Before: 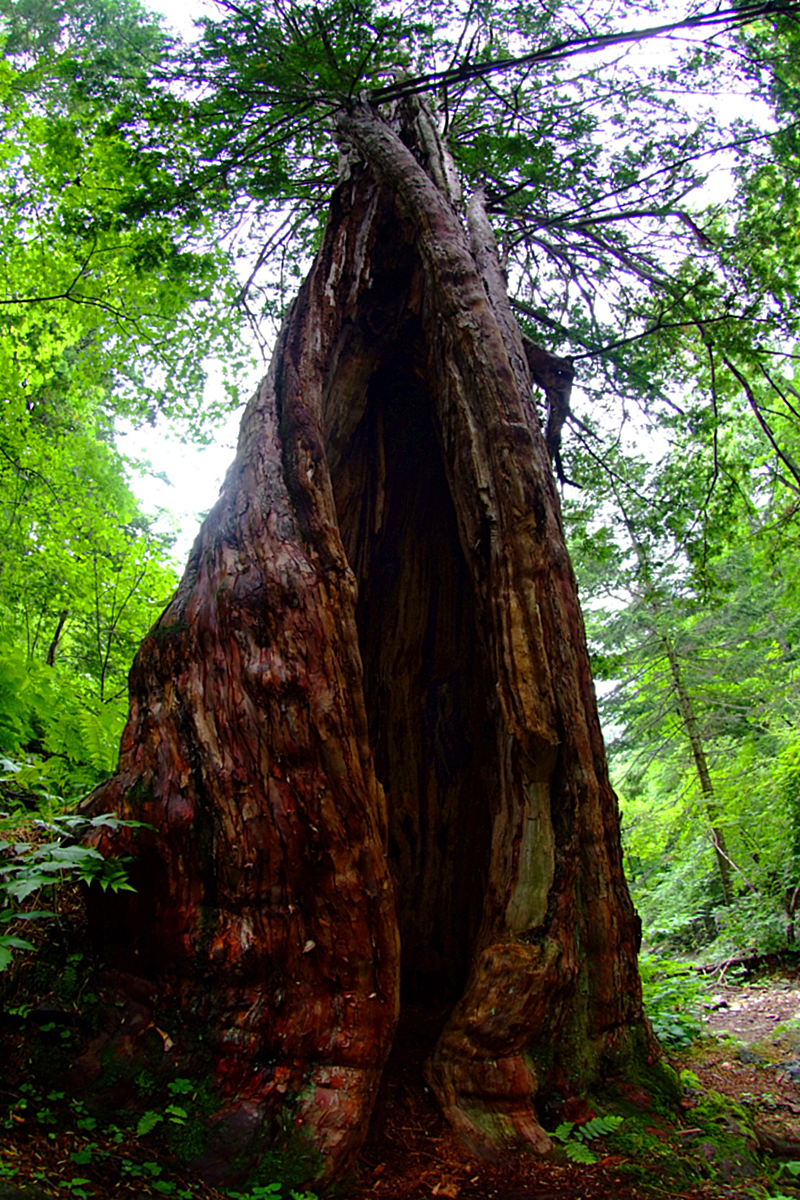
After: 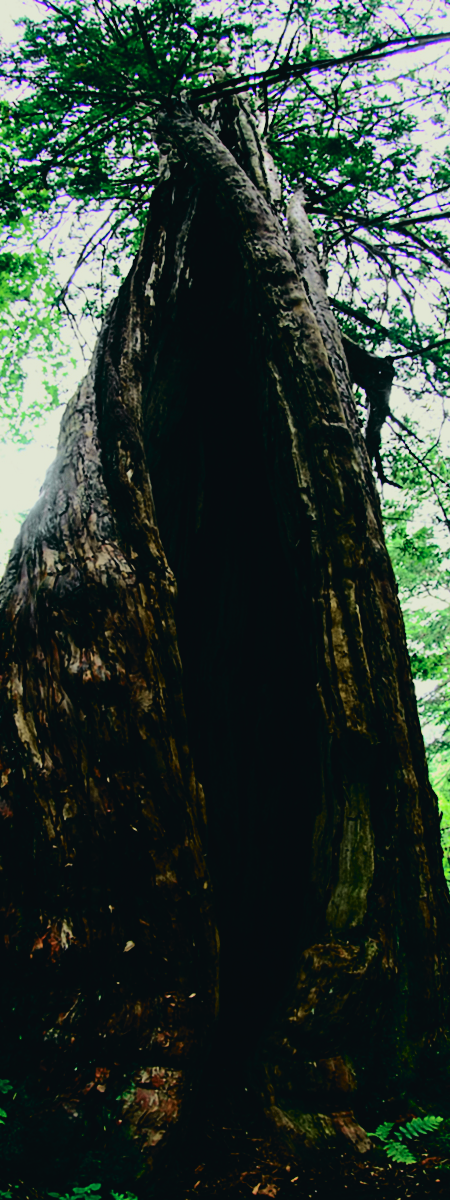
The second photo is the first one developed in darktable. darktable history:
filmic rgb: black relative exposure -5 EV, hardness 2.88, contrast 1.3
crop and rotate: left 22.516%, right 21.234%
color balance: lift [1.005, 0.99, 1.007, 1.01], gamma [1, 1.034, 1.032, 0.966], gain [0.873, 1.055, 1.067, 0.933]
tone curve: curves: ch0 [(0, 0.026) (0.104, 0.1) (0.233, 0.262) (0.398, 0.507) (0.498, 0.621) (0.65, 0.757) (0.835, 0.883) (1, 0.961)]; ch1 [(0, 0) (0.346, 0.307) (0.408, 0.369) (0.453, 0.457) (0.482, 0.476) (0.502, 0.498) (0.521, 0.507) (0.553, 0.554) (0.638, 0.646) (0.693, 0.727) (1, 1)]; ch2 [(0, 0) (0.366, 0.337) (0.434, 0.46) (0.485, 0.494) (0.5, 0.494) (0.511, 0.508) (0.537, 0.55) (0.579, 0.599) (0.663, 0.67) (1, 1)], color space Lab, independent channels, preserve colors none
